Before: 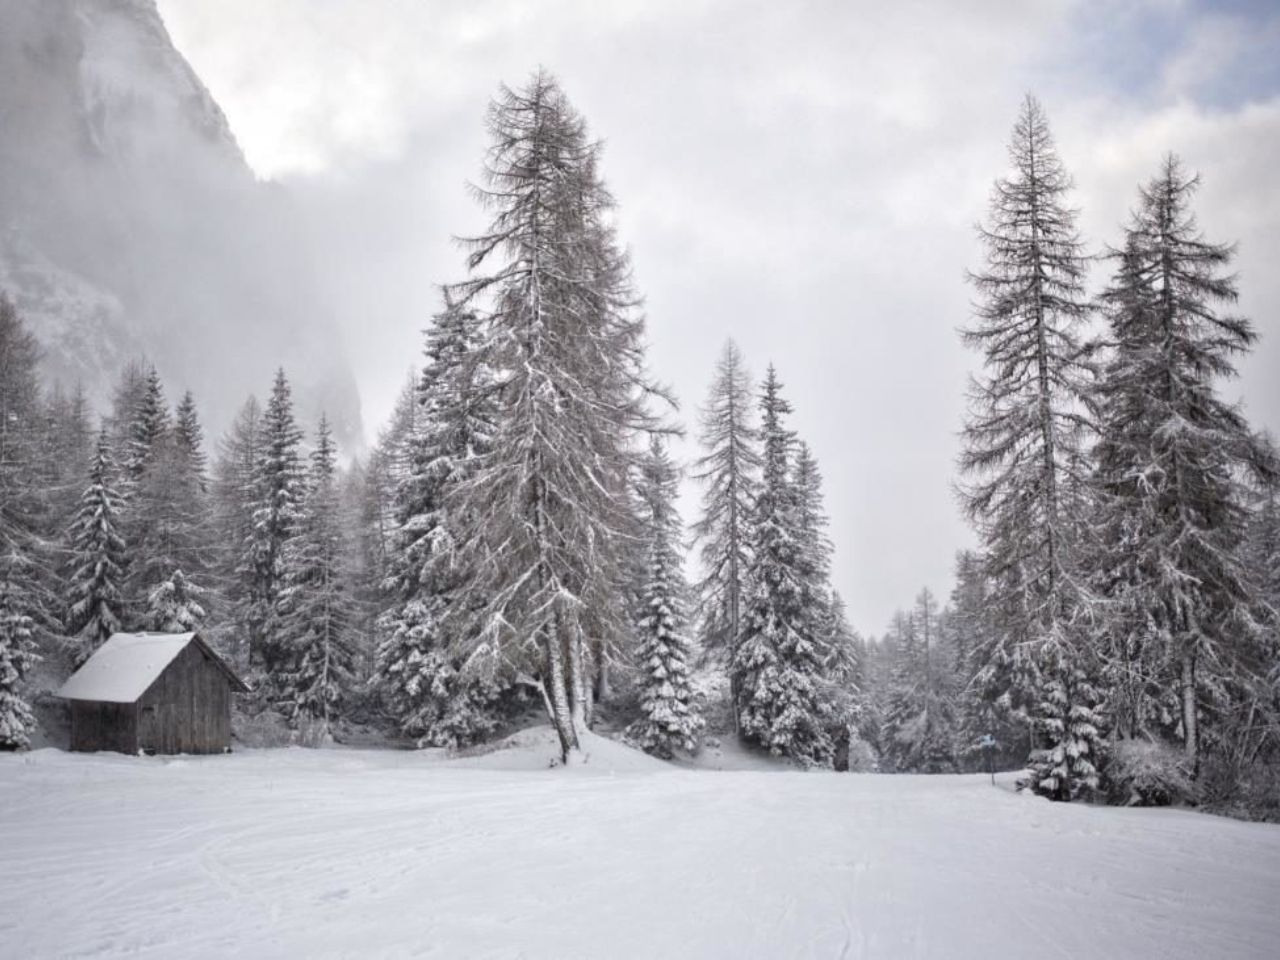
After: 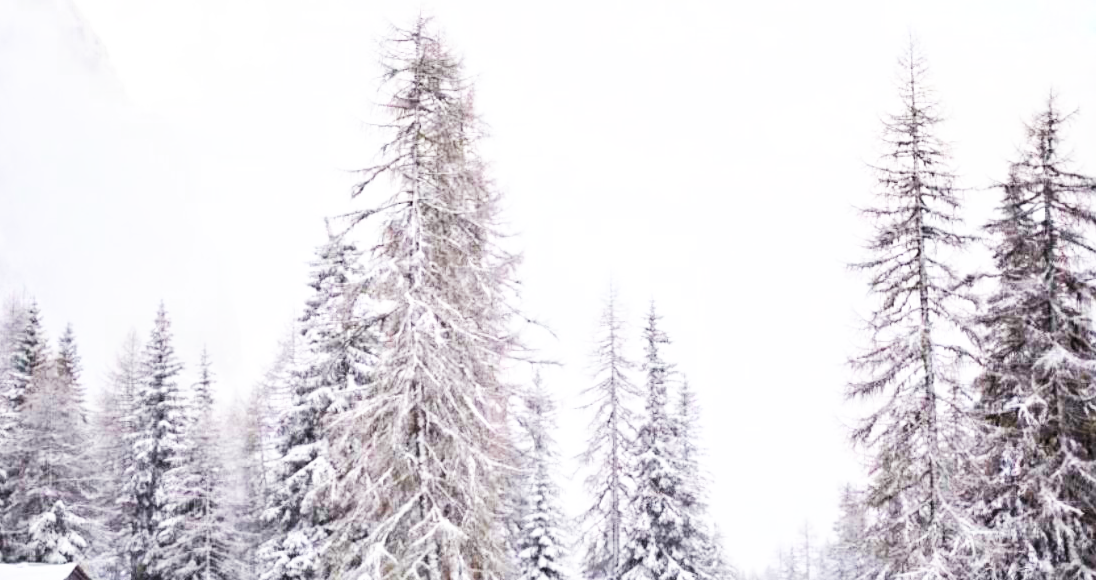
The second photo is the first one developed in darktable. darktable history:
crop and rotate: left 9.345%, top 7.22%, right 4.982%, bottom 32.331%
color zones: curves: ch0 [(0.473, 0.374) (0.742, 0.784)]; ch1 [(0.354, 0.737) (0.742, 0.705)]; ch2 [(0.318, 0.421) (0.758, 0.532)]
base curve: curves: ch0 [(0, 0) (0.007, 0.004) (0.027, 0.03) (0.046, 0.07) (0.207, 0.54) (0.442, 0.872) (0.673, 0.972) (1, 1)], preserve colors none
